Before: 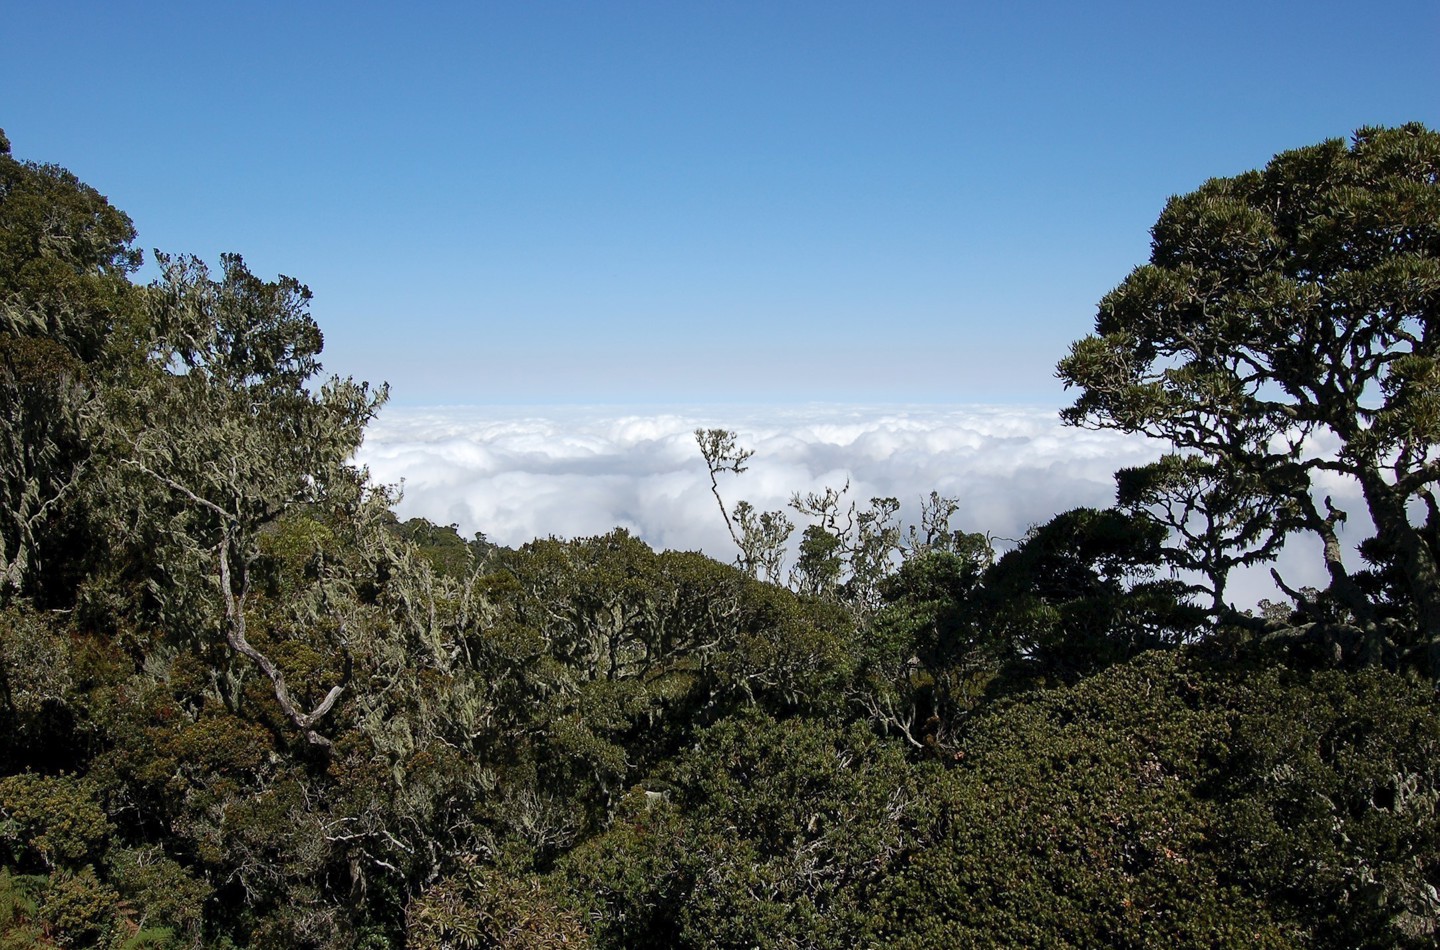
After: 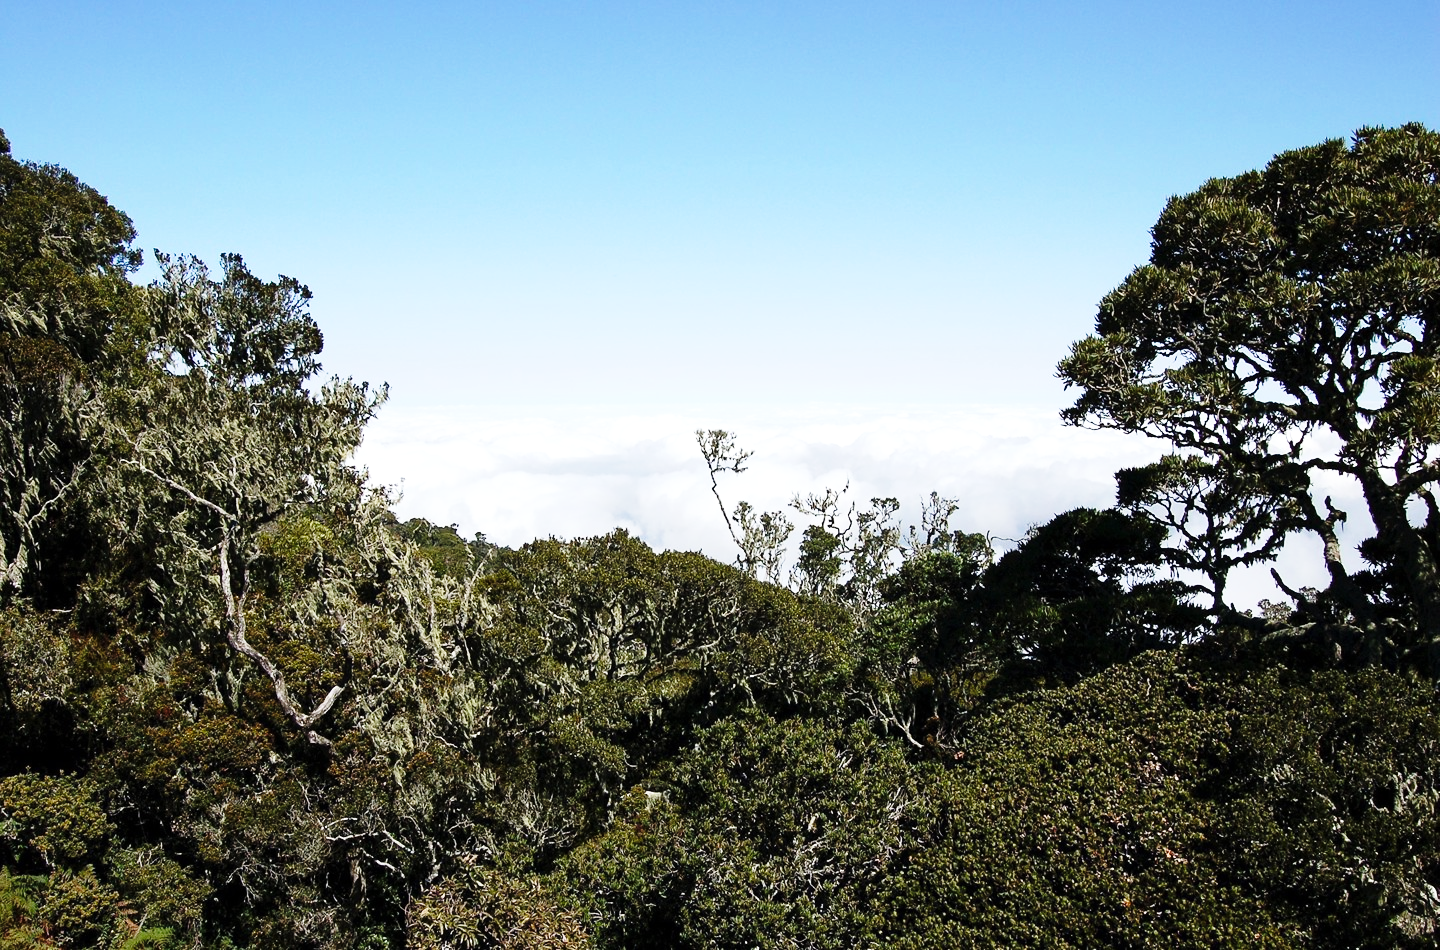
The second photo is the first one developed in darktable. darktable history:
tone equalizer: -8 EV -0.392 EV, -7 EV -0.379 EV, -6 EV -0.337 EV, -5 EV -0.203 EV, -3 EV 0.217 EV, -2 EV 0.342 EV, -1 EV 0.375 EV, +0 EV 0.416 EV, edges refinement/feathering 500, mask exposure compensation -1.57 EV, preserve details no
base curve: curves: ch0 [(0, 0) (0.028, 0.03) (0.121, 0.232) (0.46, 0.748) (0.859, 0.968) (1, 1)], preserve colors none
